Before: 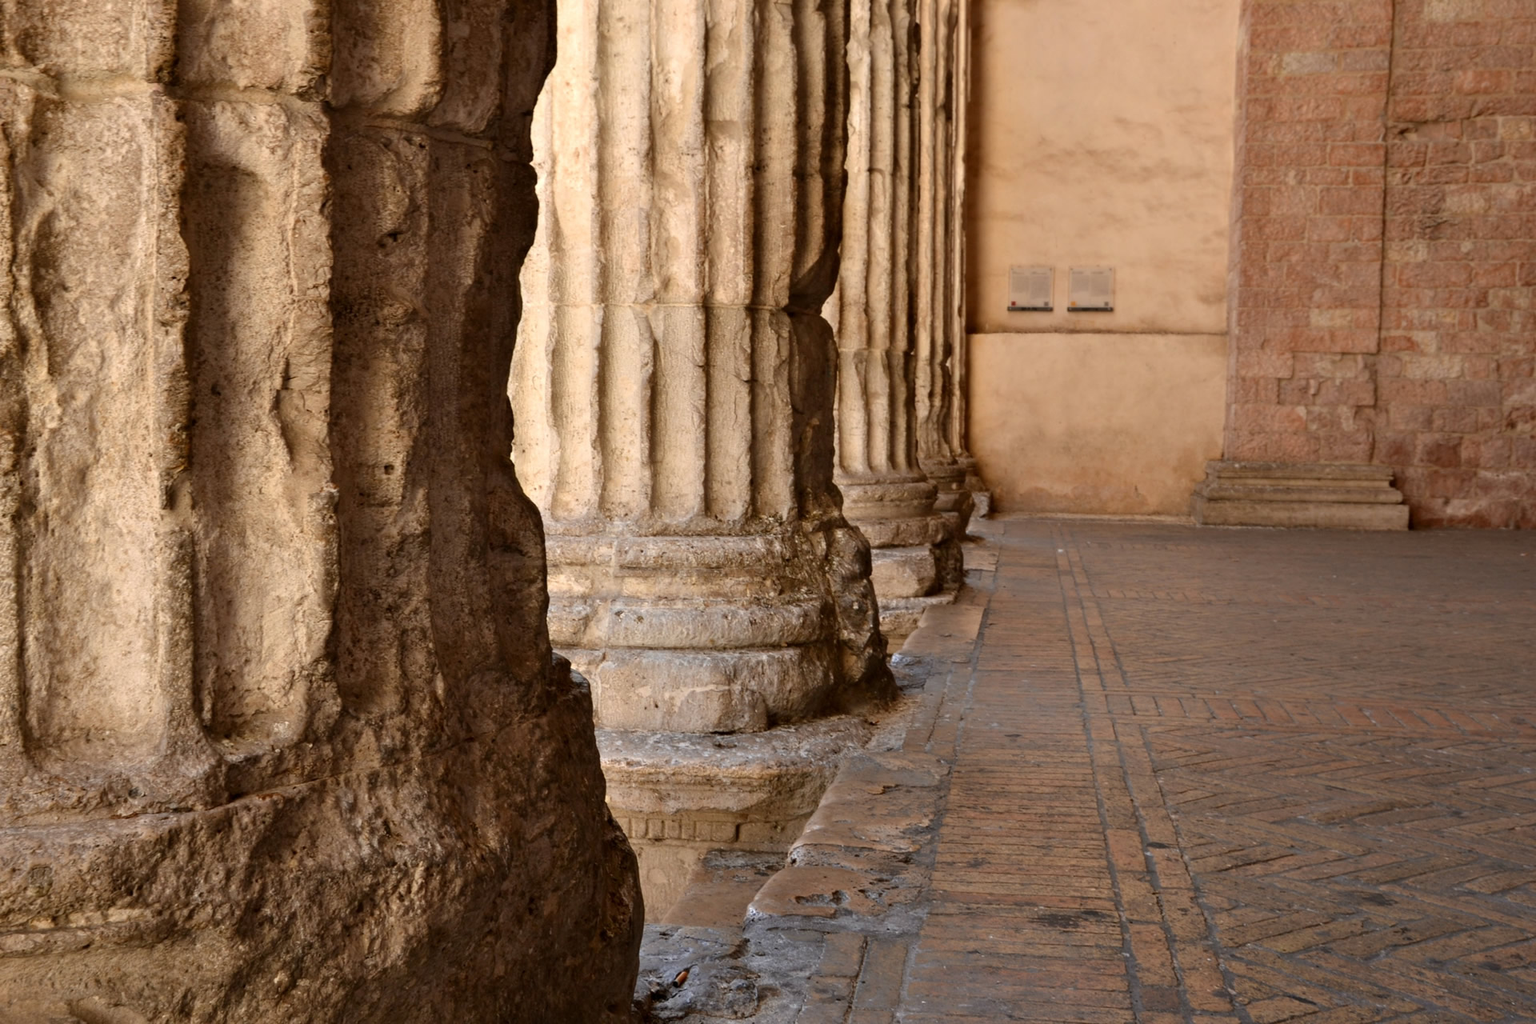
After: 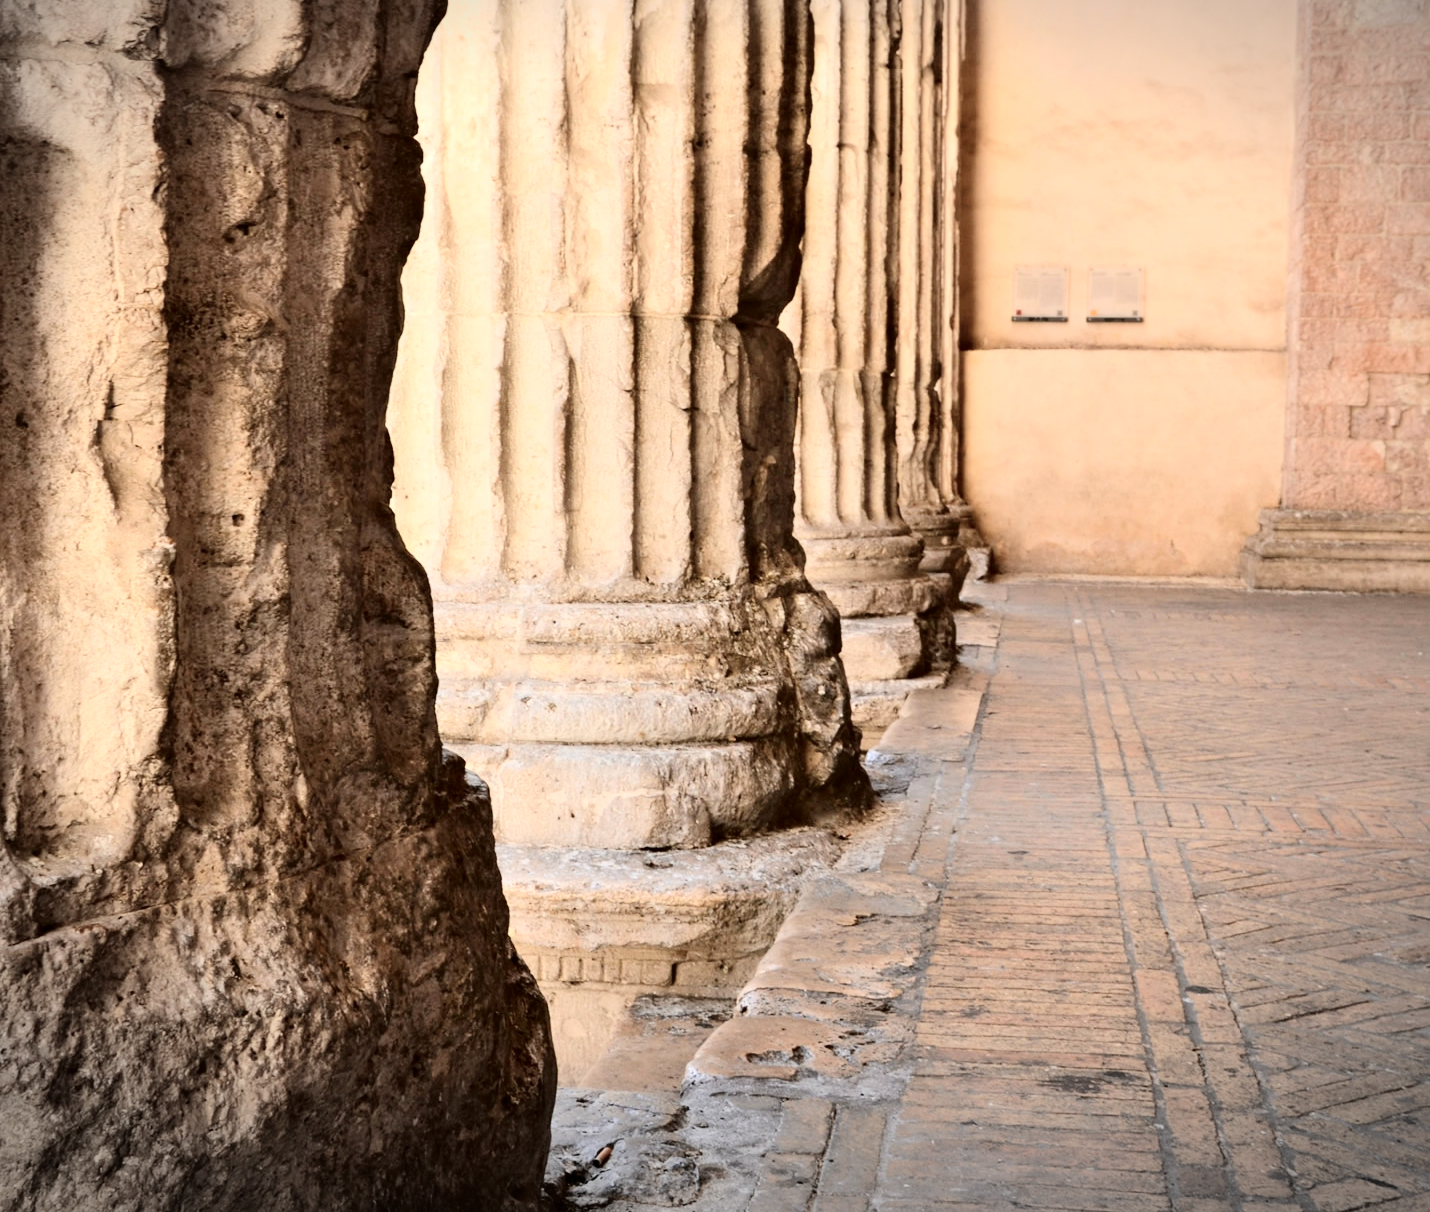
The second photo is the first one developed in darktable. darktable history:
crop and rotate: left 12.932%, top 5.254%, right 12.572%
tone curve: curves: ch0 [(0, 0) (0.084, 0.074) (0.2, 0.297) (0.363, 0.591) (0.495, 0.765) (0.68, 0.901) (0.851, 0.967) (1, 1)], color space Lab, independent channels, preserve colors none
vignetting: fall-off start 100.01%, brightness -0.522, saturation -0.511, center (0.035, -0.088), width/height ratio 1.31
